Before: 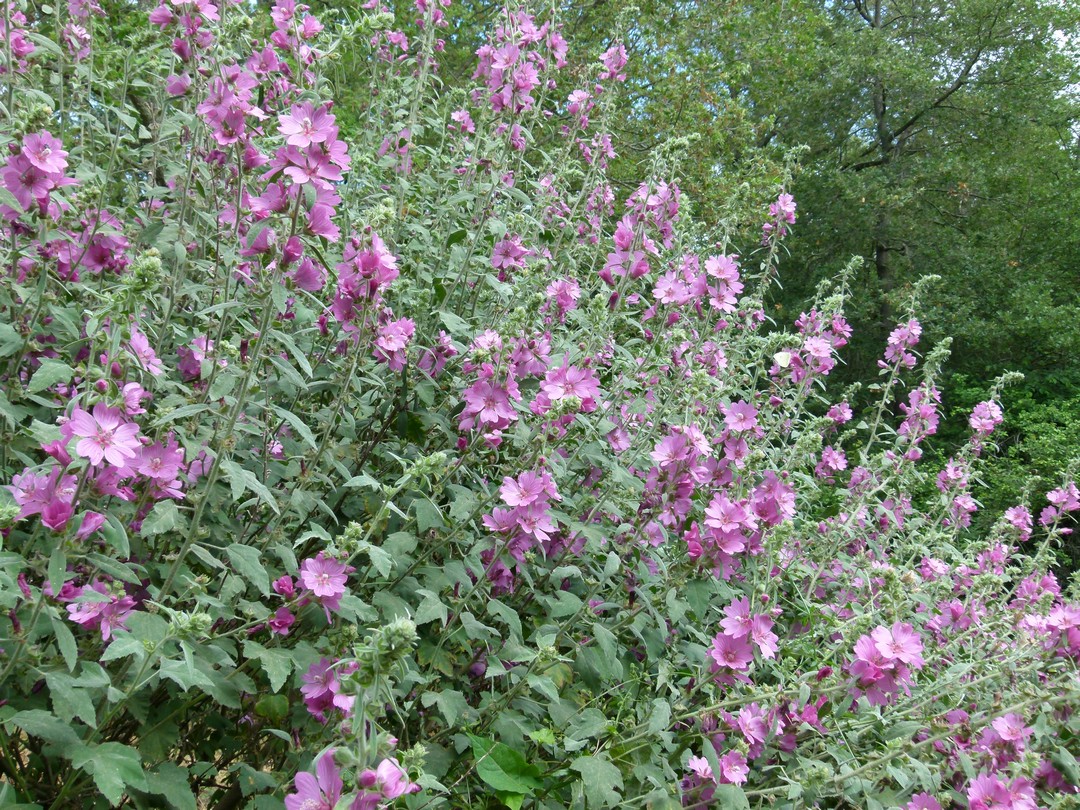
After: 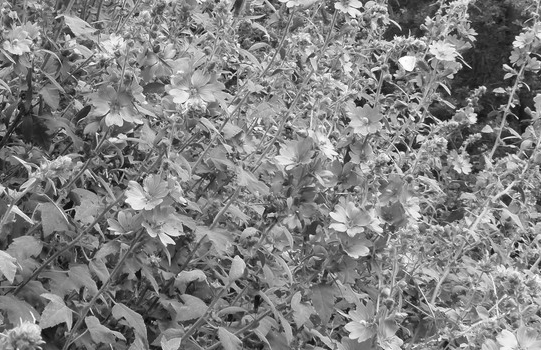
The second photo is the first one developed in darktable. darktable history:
exposure: compensate exposure bias true, compensate highlight preservation false
crop: left 34.813%, top 36.663%, right 15.032%, bottom 20.047%
contrast brightness saturation: saturation -0.998
